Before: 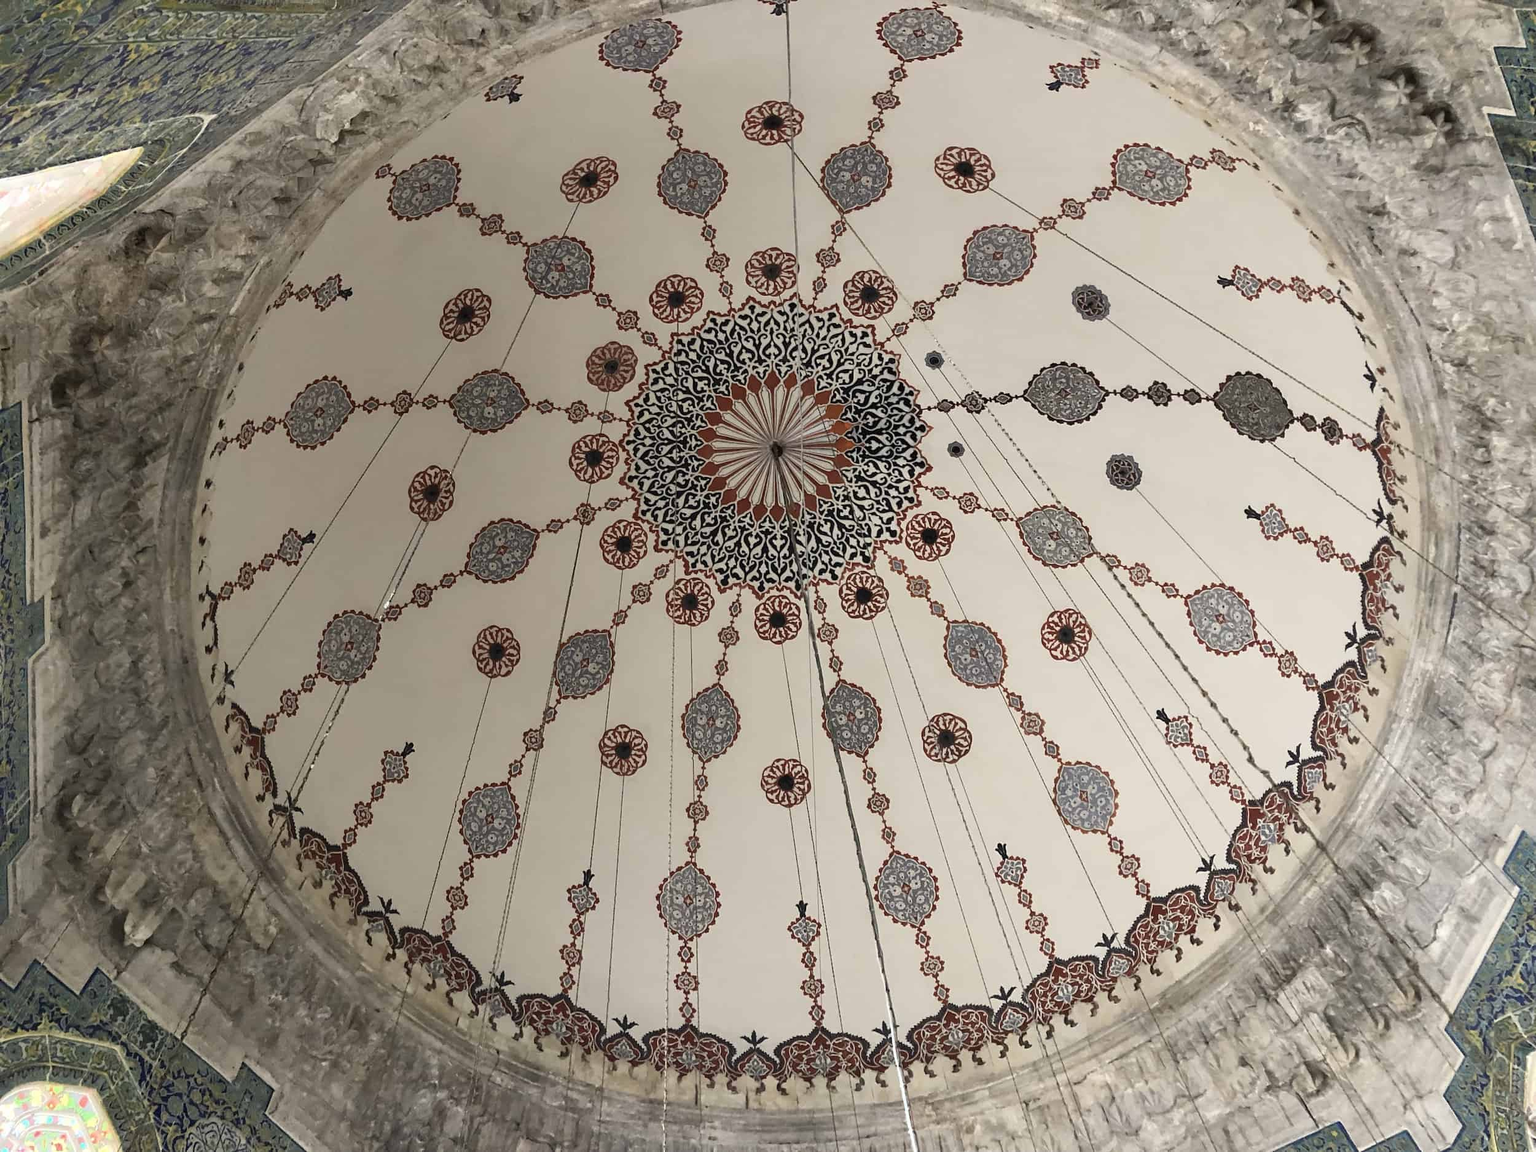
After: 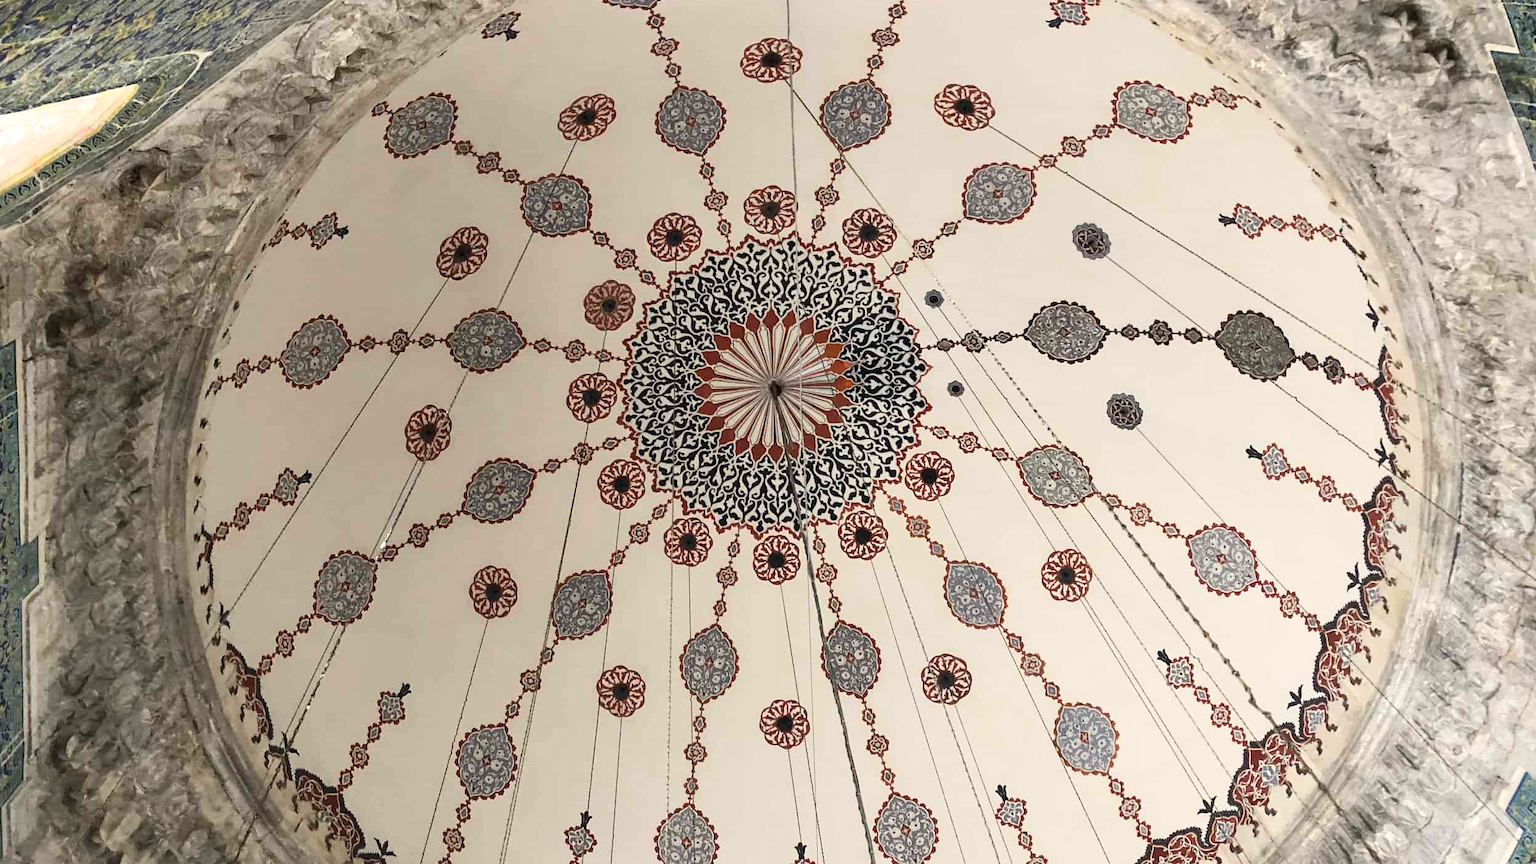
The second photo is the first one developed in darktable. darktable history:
contrast brightness saturation: contrast 0.2, brightness 0.142, saturation 0.137
local contrast: highlights 100%, shadows 99%, detail 120%, midtone range 0.2
crop: left 0.402%, top 5.521%, bottom 19.853%
